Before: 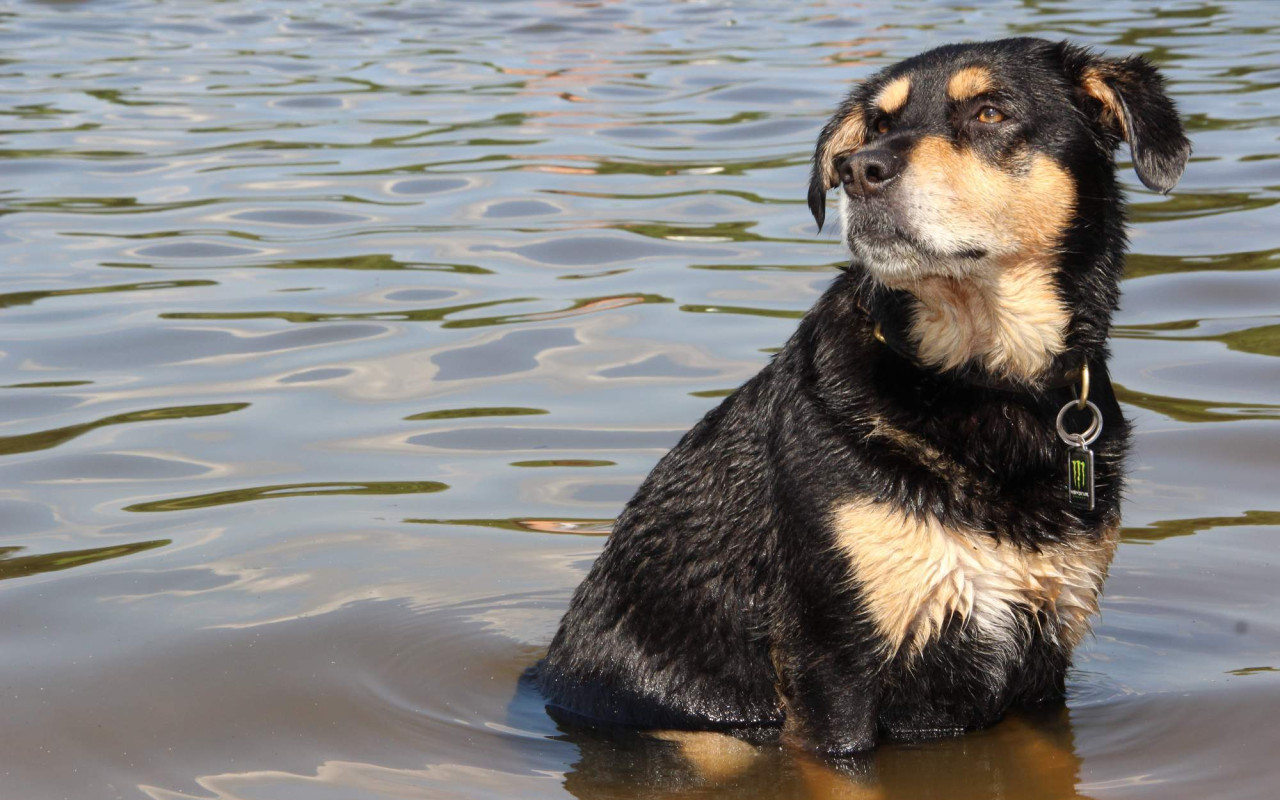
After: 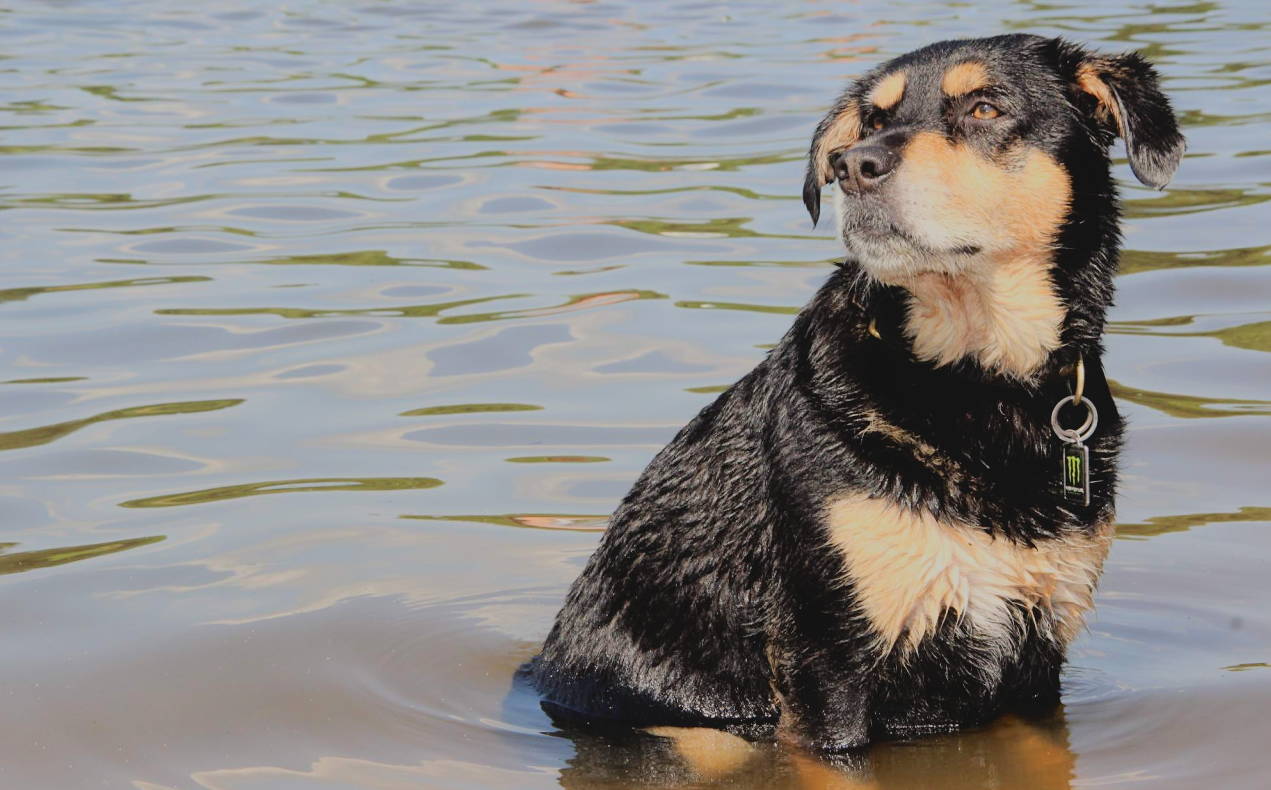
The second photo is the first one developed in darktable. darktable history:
local contrast: mode bilateral grid, contrast 19, coarseness 51, detail 119%, midtone range 0.2
crop: left 0.468%, top 0.521%, right 0.157%, bottom 0.609%
exposure: compensate highlight preservation false
contrast brightness saturation: contrast -0.189, saturation 0.19
contrast equalizer: y [[0.6 ×6], [0.55 ×6], [0 ×6], [0 ×6], [0 ×6]], mix -0.294
sharpen: amount 0.214
tone curve: curves: ch0 [(0, 0) (0.003, 0.031) (0.011, 0.033) (0.025, 0.038) (0.044, 0.049) (0.069, 0.059) (0.1, 0.071) (0.136, 0.093) (0.177, 0.142) (0.224, 0.204) (0.277, 0.292) (0.335, 0.387) (0.399, 0.484) (0.468, 0.567) (0.543, 0.643) (0.623, 0.712) (0.709, 0.776) (0.801, 0.837) (0.898, 0.903) (1, 1)], color space Lab, independent channels, preserve colors none
filmic rgb: black relative exposure -8.76 EV, white relative exposure 4.98 EV, threshold 5.95 EV, target black luminance 0%, hardness 3.78, latitude 65.97%, contrast 0.834, shadows ↔ highlights balance 19.64%, enable highlight reconstruction true
